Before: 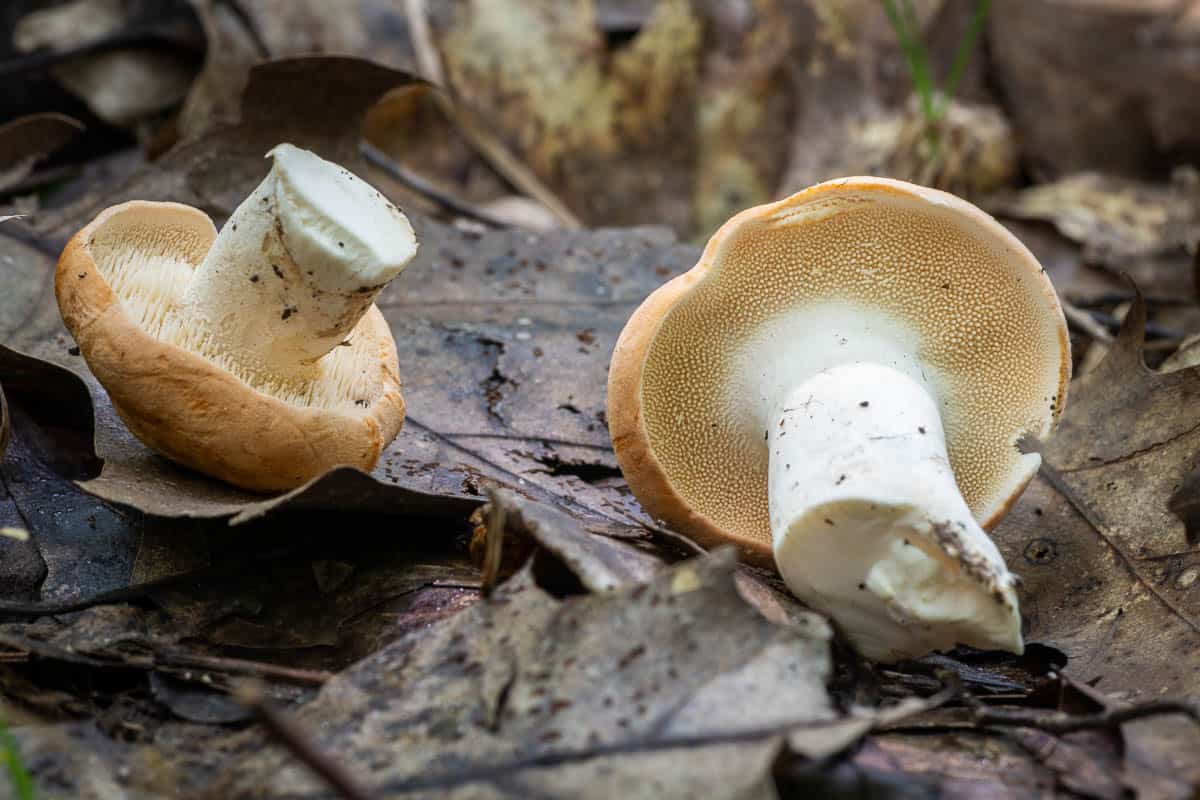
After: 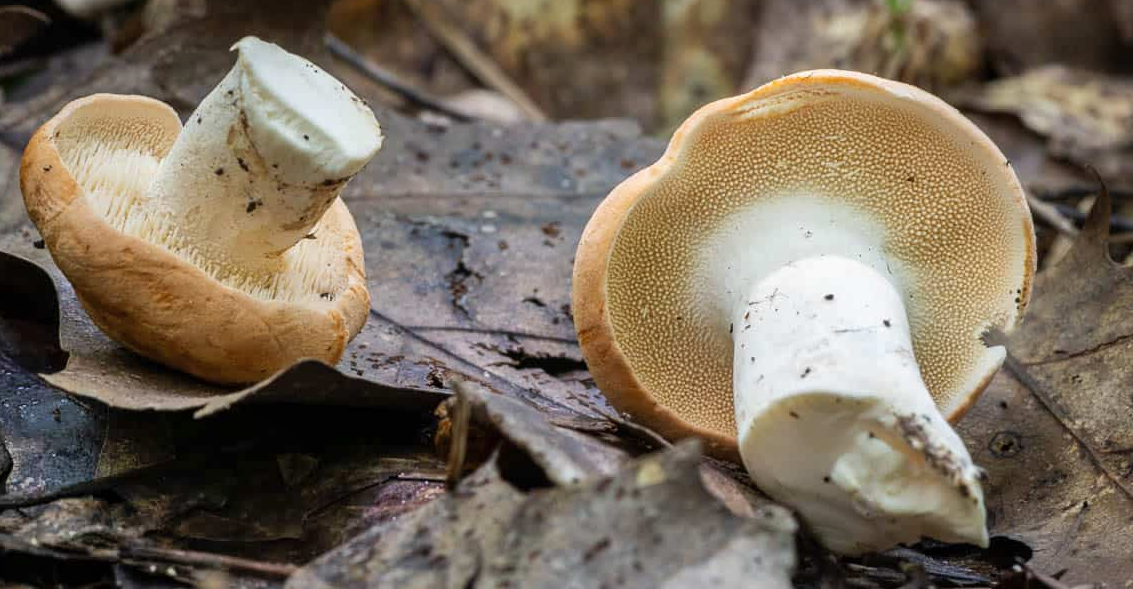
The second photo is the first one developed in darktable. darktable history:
crop and rotate: left 2.996%, top 13.593%, right 2.508%, bottom 12.695%
shadows and highlights: soften with gaussian
